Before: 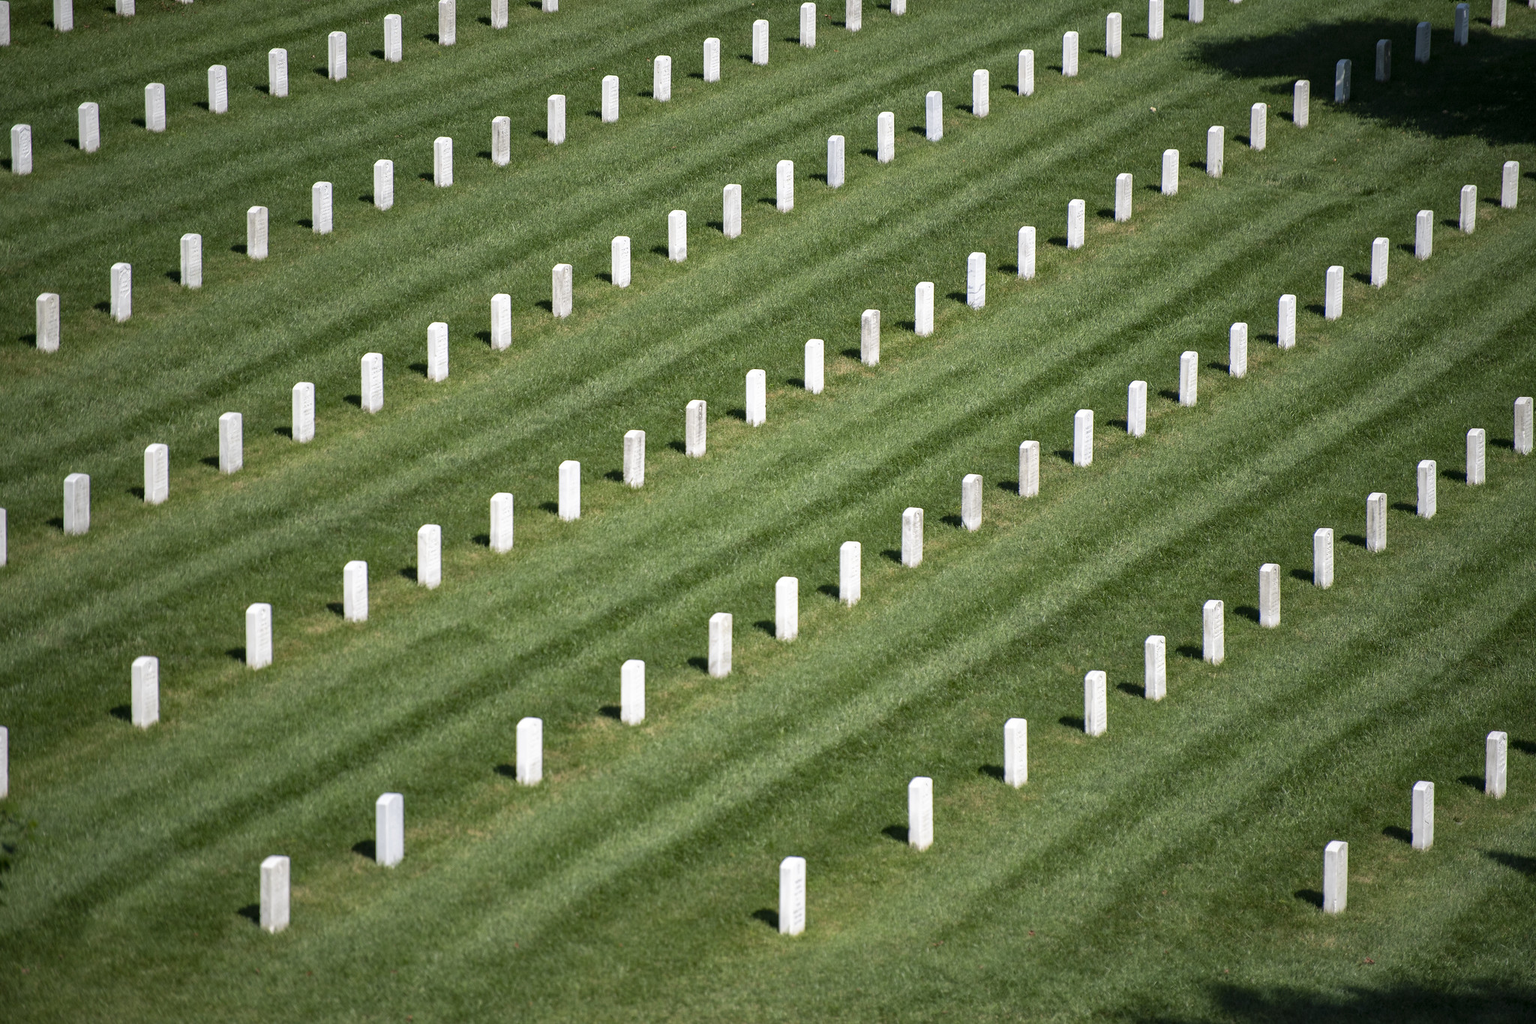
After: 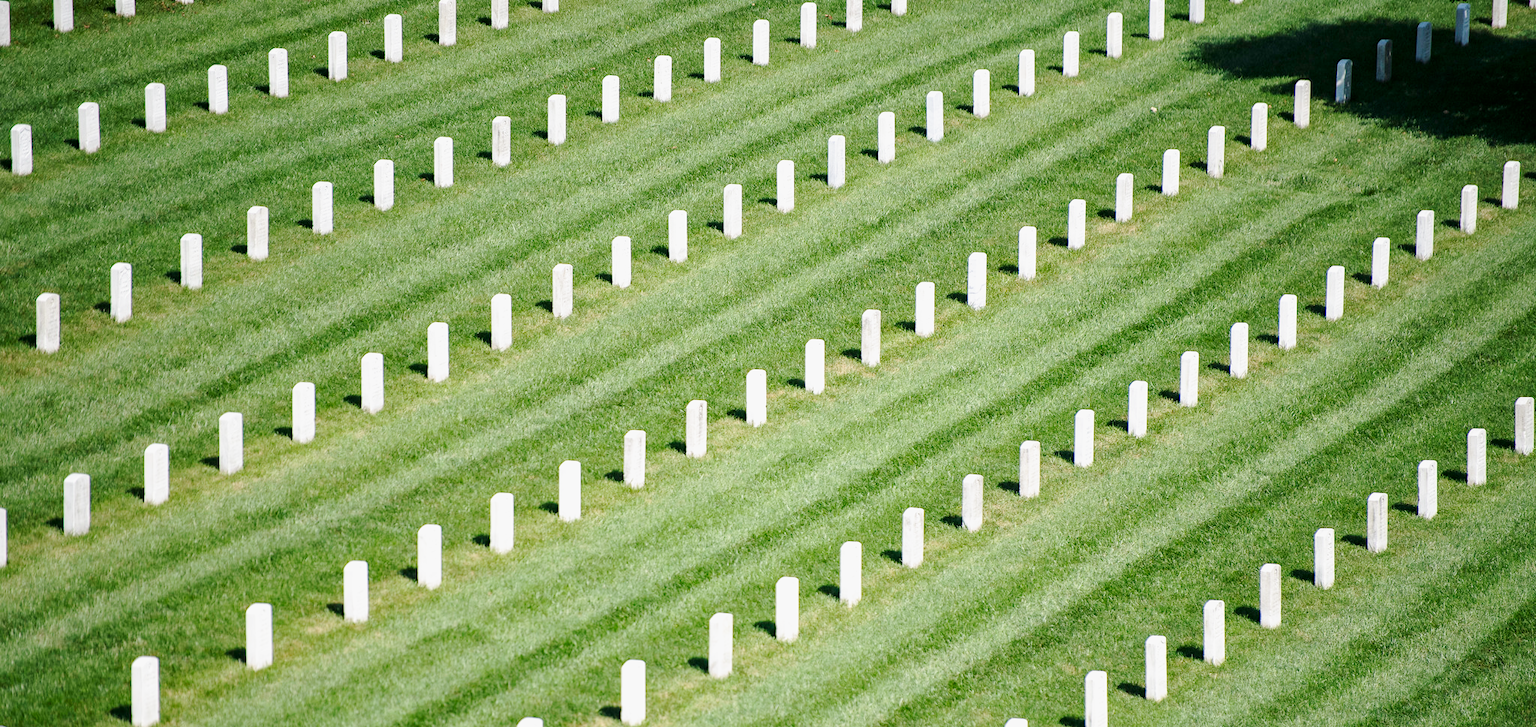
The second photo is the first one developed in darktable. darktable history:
exposure: compensate highlight preservation false
crop: right 0.001%, bottom 28.964%
base curve: curves: ch0 [(0, 0) (0.025, 0.046) (0.112, 0.277) (0.467, 0.74) (0.814, 0.929) (1, 0.942)], preserve colors none
